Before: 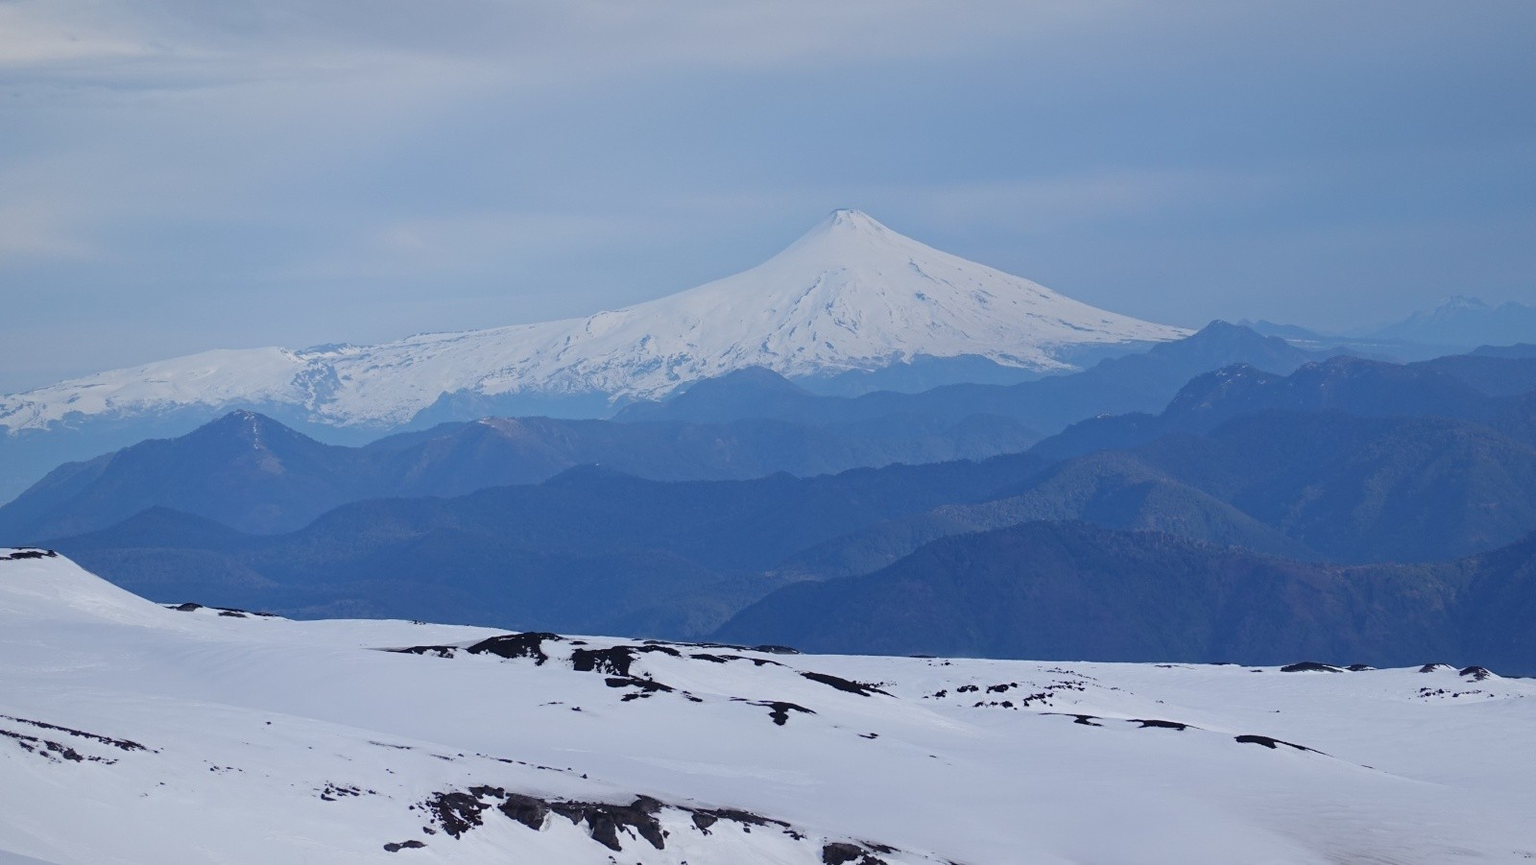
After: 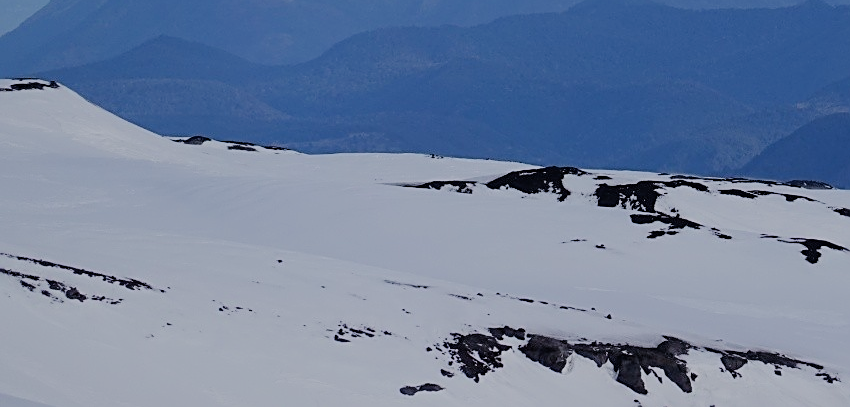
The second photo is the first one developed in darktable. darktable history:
filmic rgb: middle gray luminance 29.79%, black relative exposure -8.95 EV, white relative exposure 6.99 EV, target black luminance 0%, hardness 2.91, latitude 1.87%, contrast 0.962, highlights saturation mix 5.01%, shadows ↔ highlights balance 11.81%, preserve chrominance max RGB
crop and rotate: top 54.607%, right 46.859%, bottom 0.114%
sharpen: amount 0.491
